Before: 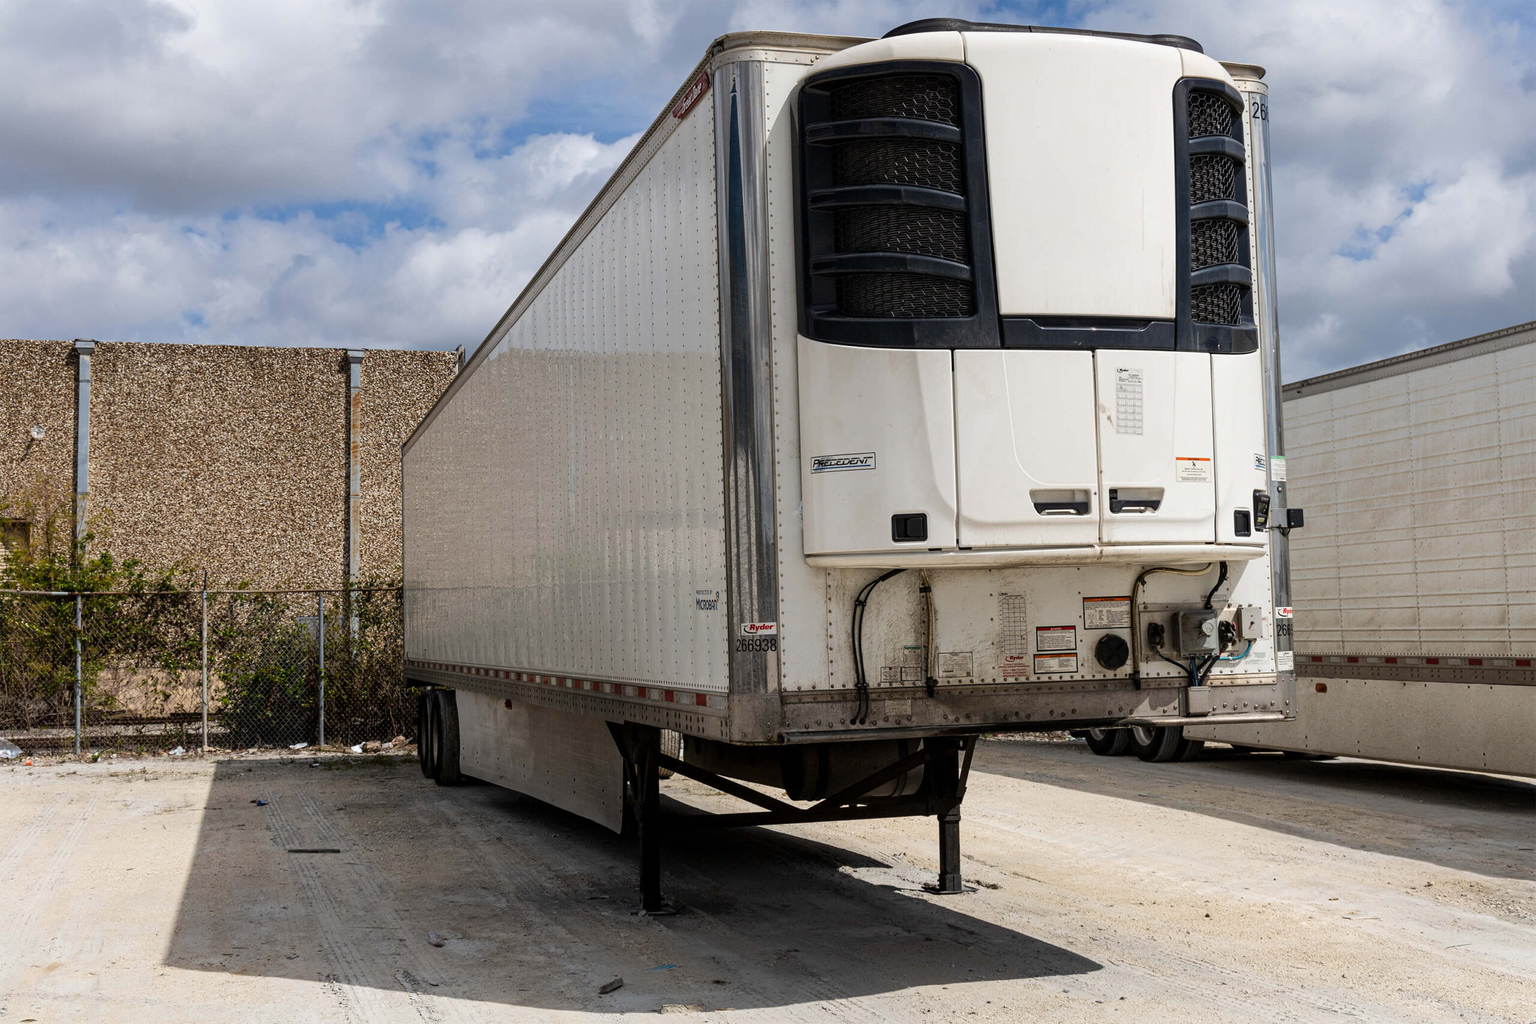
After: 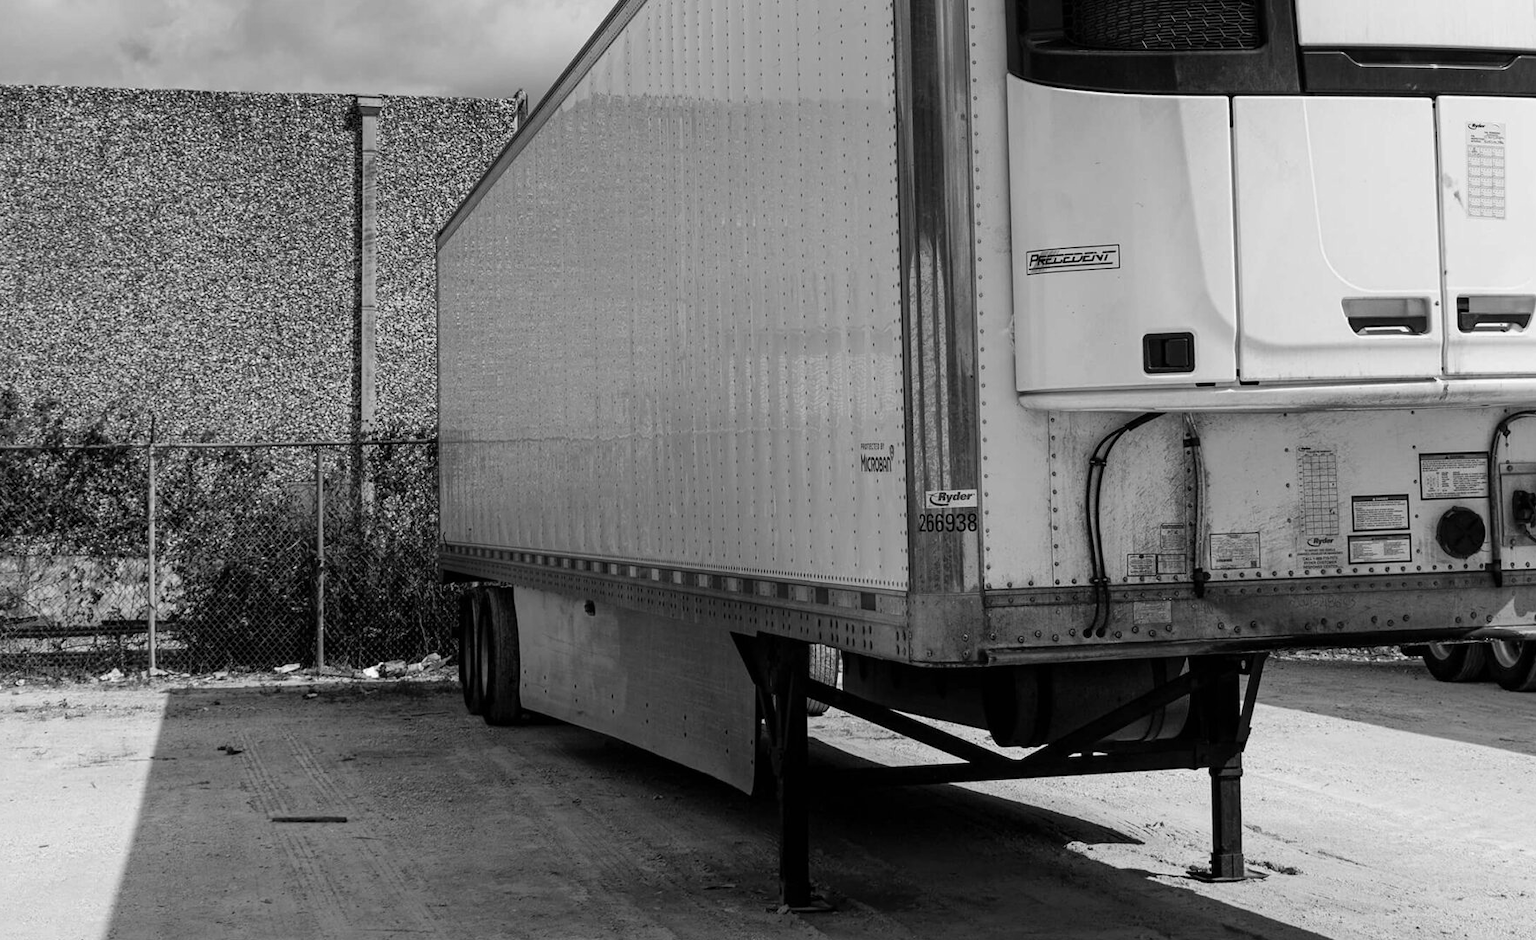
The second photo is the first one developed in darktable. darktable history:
monochrome: on, module defaults
crop: left 6.488%, top 27.668%, right 24.183%, bottom 8.656%
